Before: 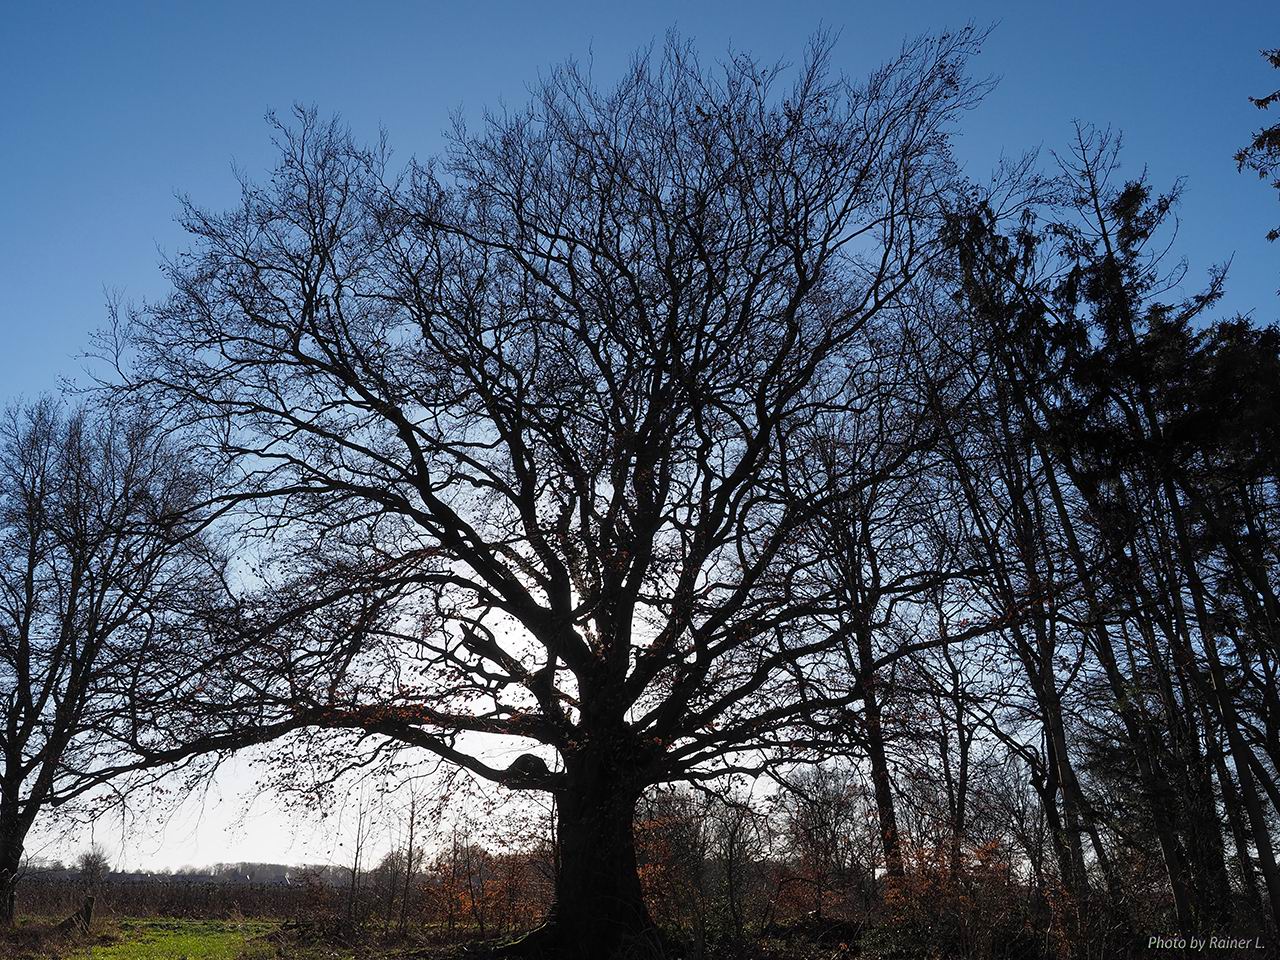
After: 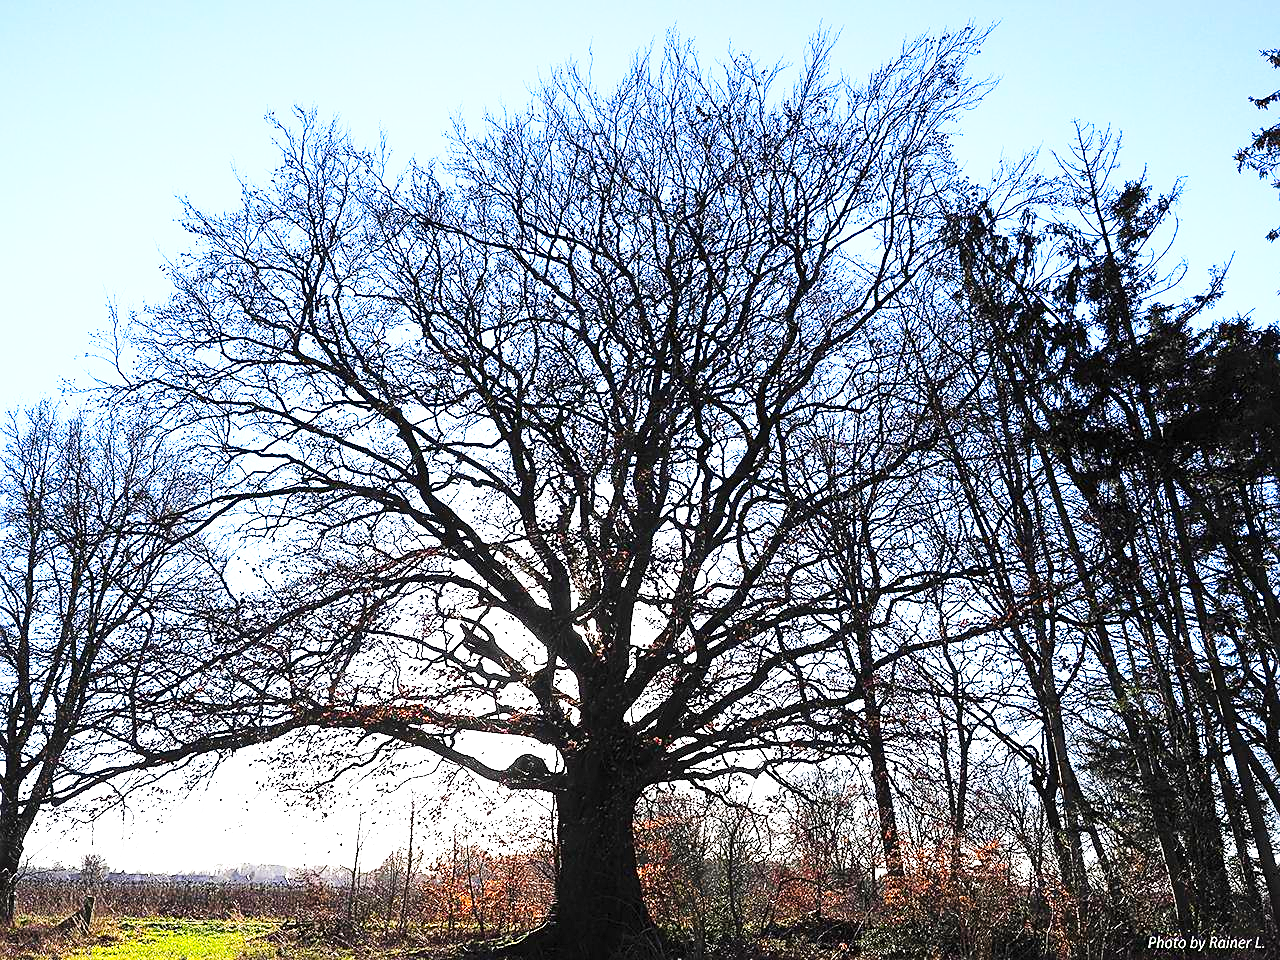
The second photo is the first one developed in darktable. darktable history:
tone curve: curves: ch0 [(0, 0) (0.074, 0.04) (0.157, 0.1) (0.472, 0.515) (0.635, 0.731) (0.768, 0.878) (0.899, 0.969) (1, 1)]; ch1 [(0, 0) (0.08, 0.08) (0.3, 0.3) (0.5, 0.5) (0.539, 0.558) (0.586, 0.658) (0.69, 0.787) (0.92, 0.92) (1, 1)]; ch2 [(0, 0) (0.08, 0.08) (0.3, 0.3) (0.5, 0.5) (0.543, 0.597) (0.597, 0.679) (0.92, 0.92) (1, 1)], preserve colors none
exposure: black level correction 0, exposure 1.698 EV, compensate highlight preservation false
contrast brightness saturation: contrast 0.201, brightness 0.168, saturation 0.219
sharpen: on, module defaults
